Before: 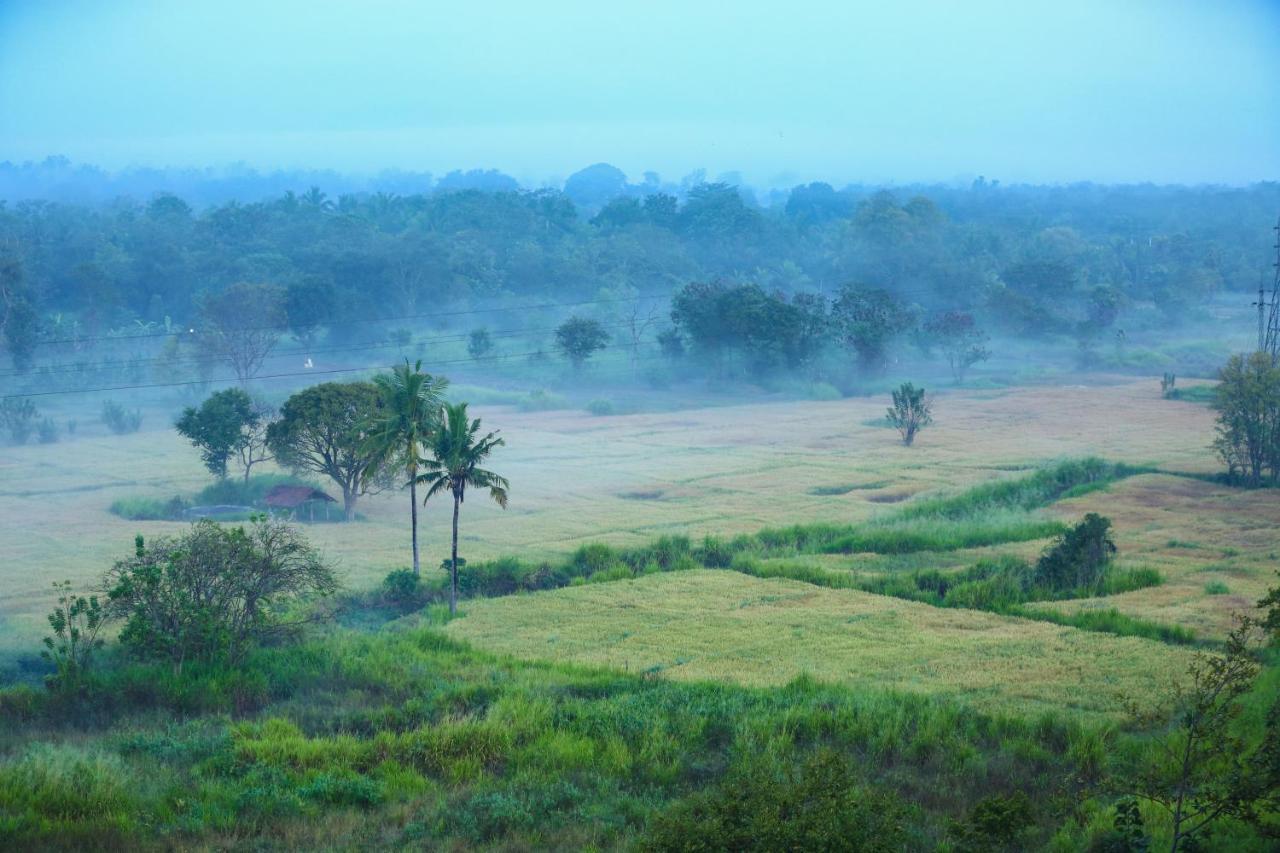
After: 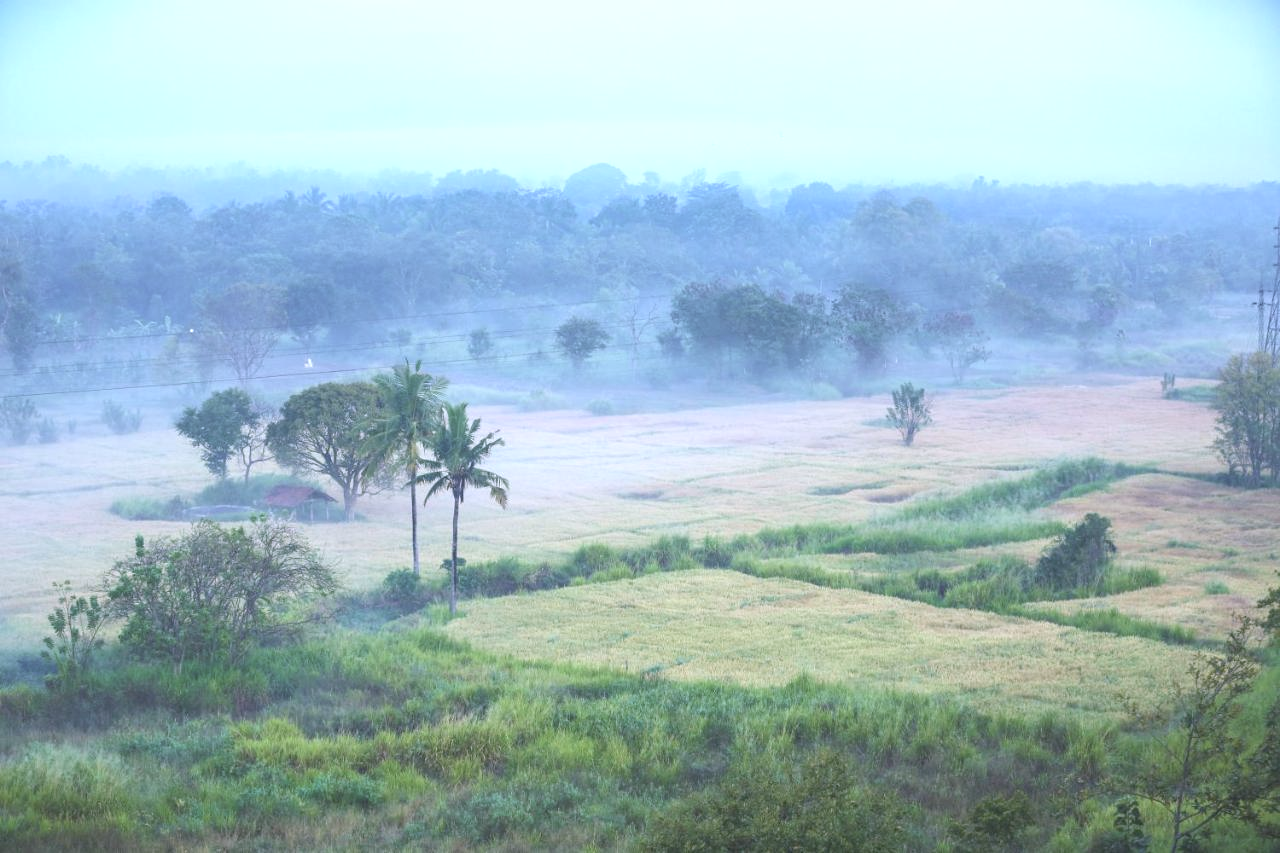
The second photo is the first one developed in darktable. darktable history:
contrast brightness saturation: contrast -0.26, saturation -0.43
exposure: black level correction 0, exposure 1.2 EV, compensate exposure bias true, compensate highlight preservation false
white balance: red 1.066, blue 1.119
